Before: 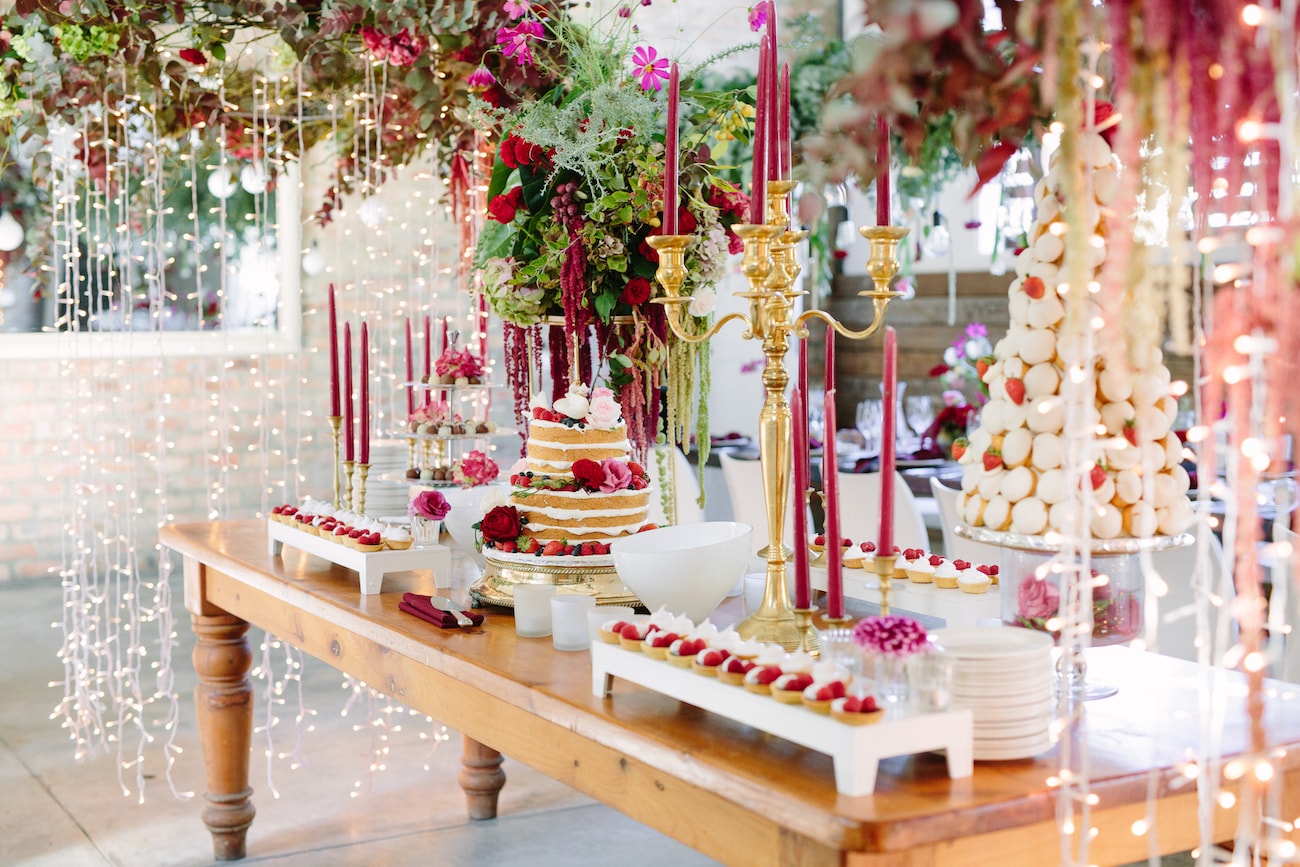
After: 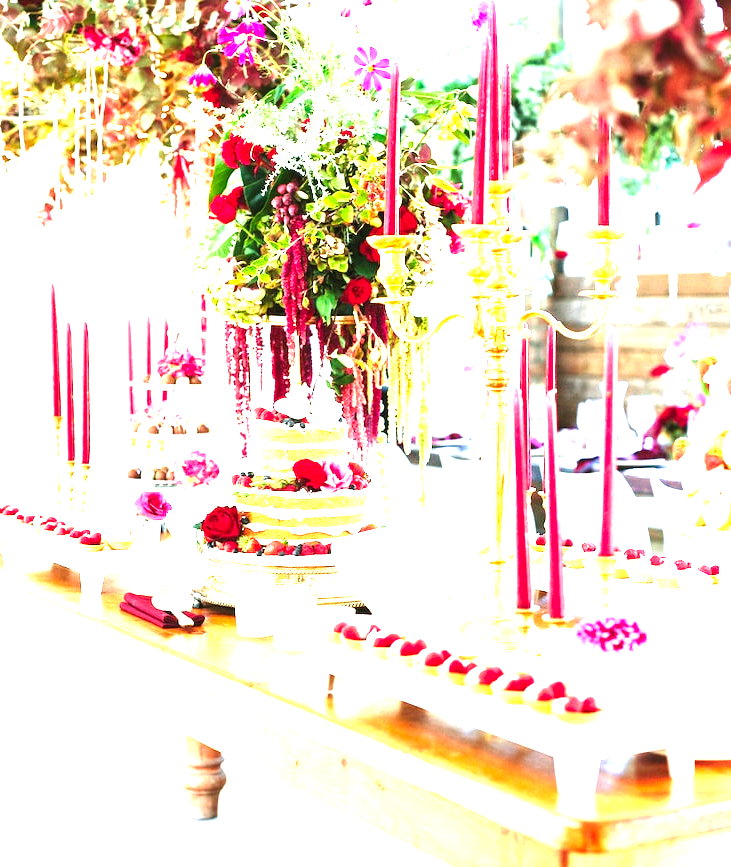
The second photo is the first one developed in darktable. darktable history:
color balance: contrast 10%
crop: left 21.496%, right 22.254%
exposure: black level correction 0, exposure 2.138 EV, compensate exposure bias true, compensate highlight preservation false
